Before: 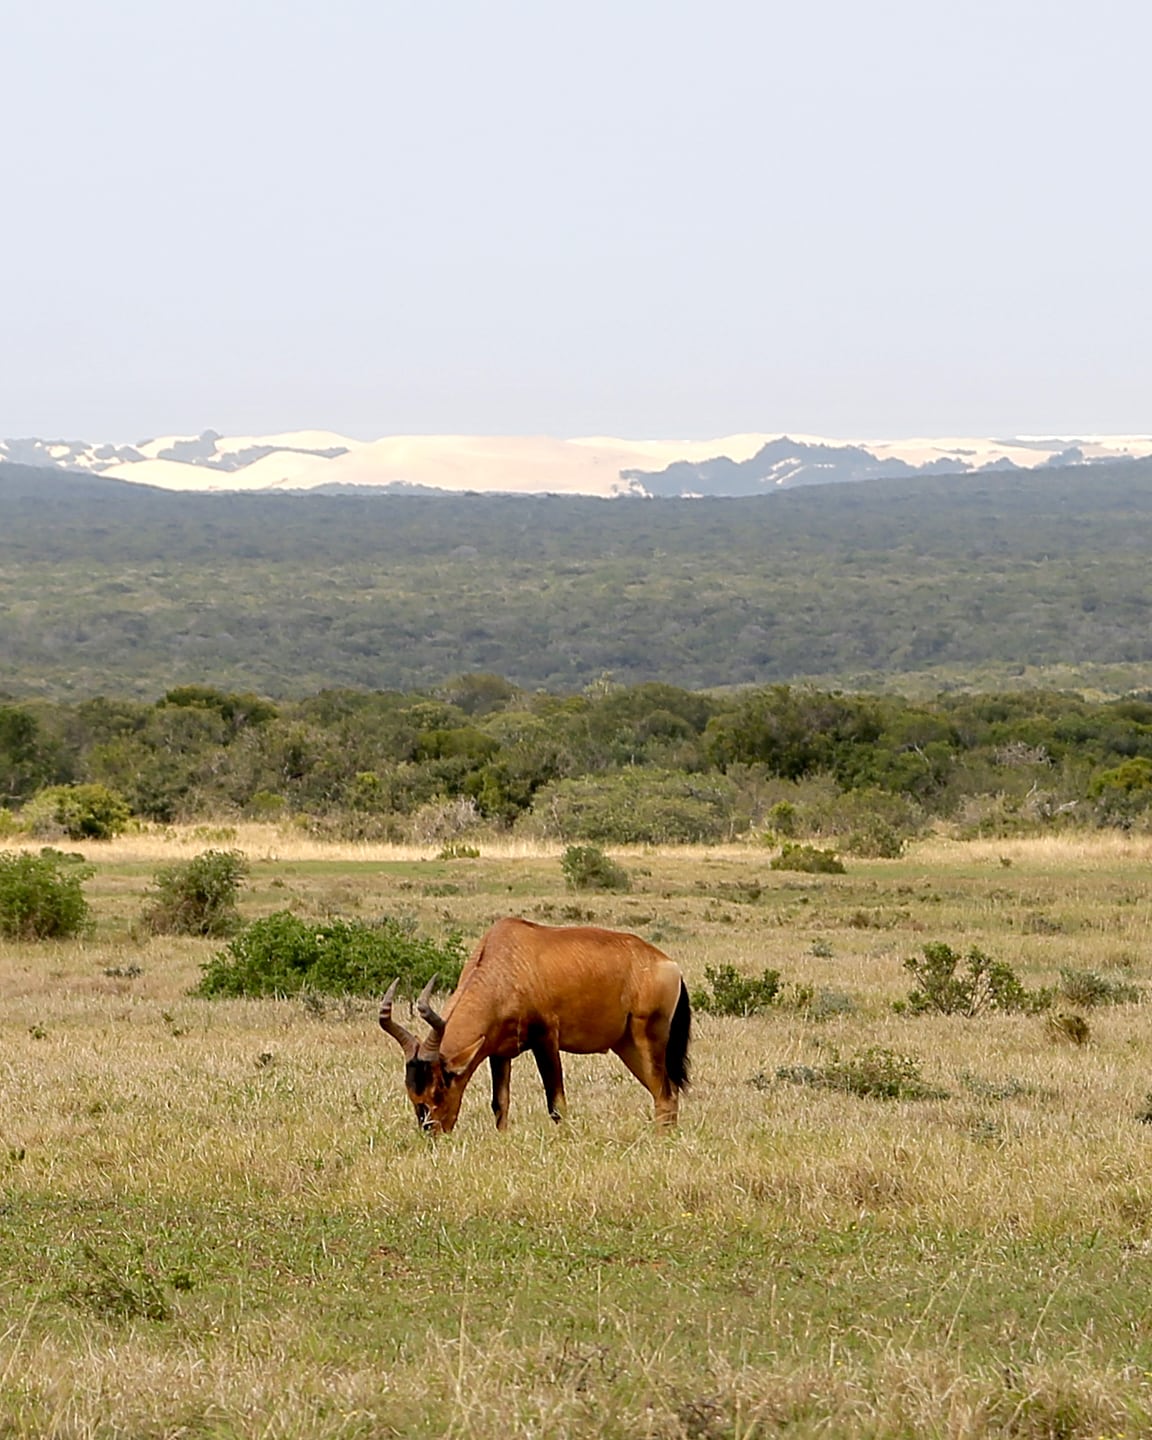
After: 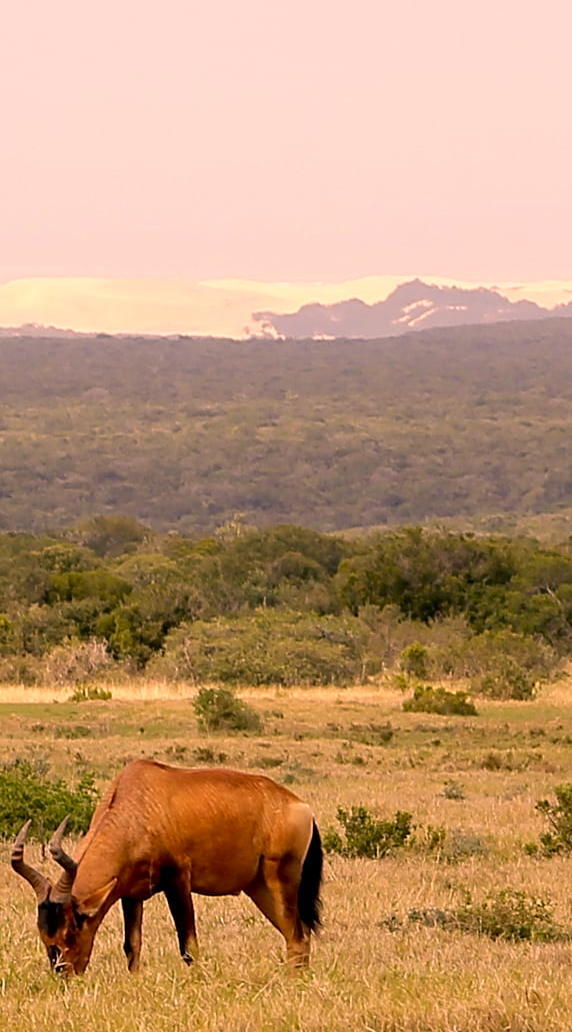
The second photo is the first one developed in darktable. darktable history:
crop: left 31.954%, top 10.975%, right 18.346%, bottom 17.326%
color correction: highlights a* 21.5, highlights b* 19.82
